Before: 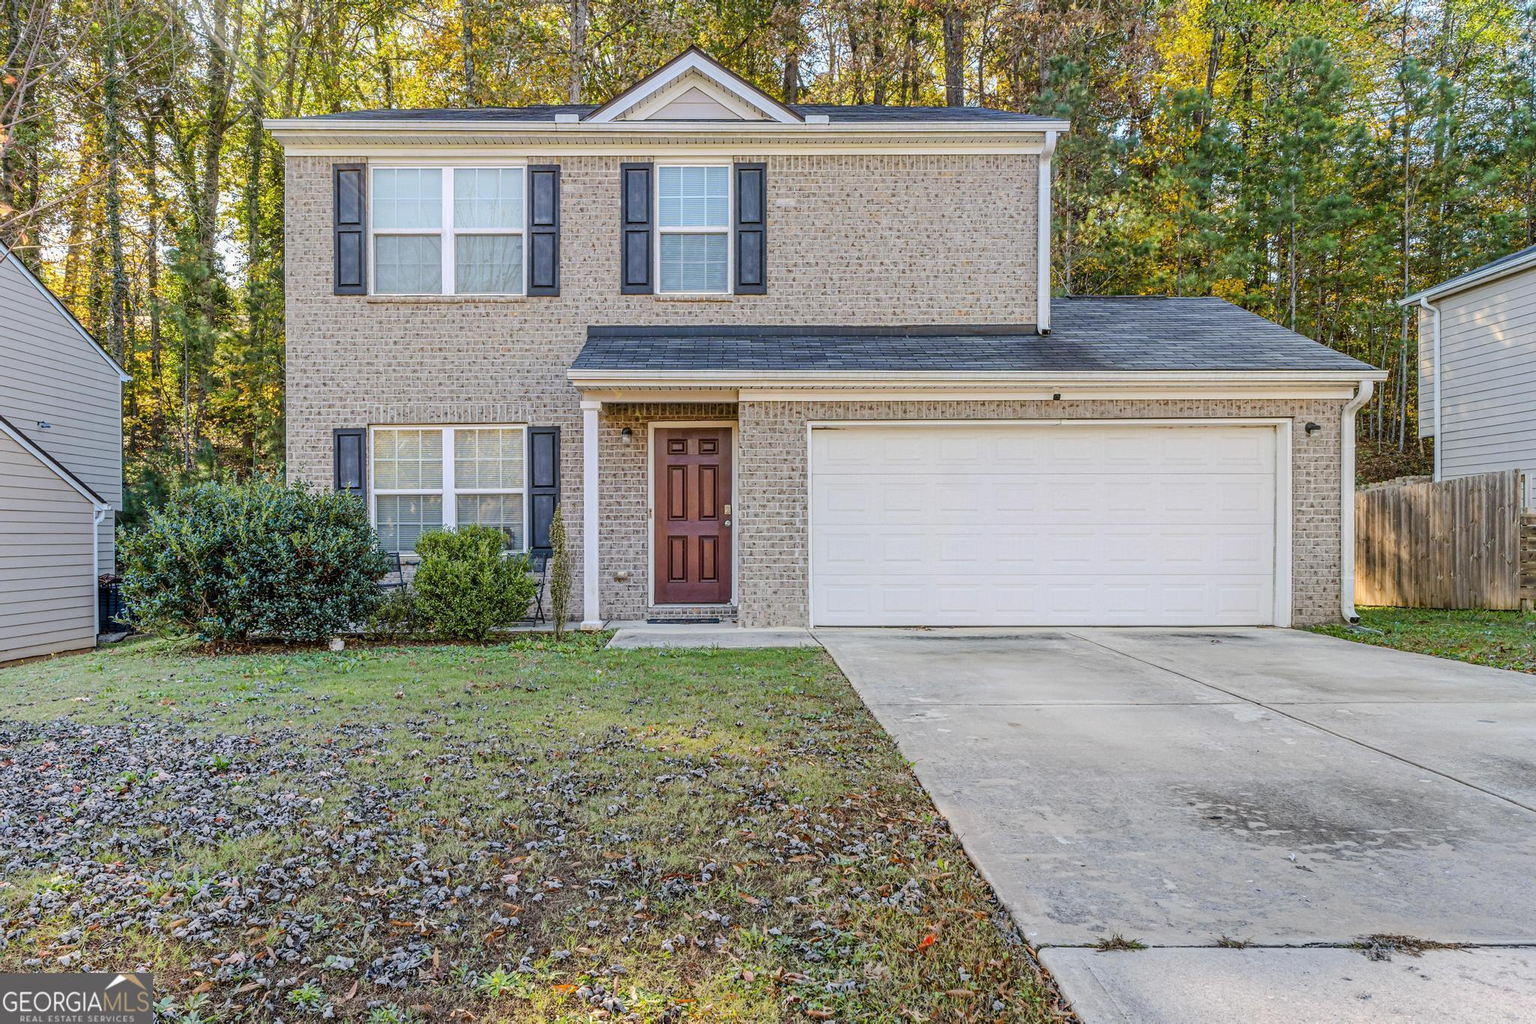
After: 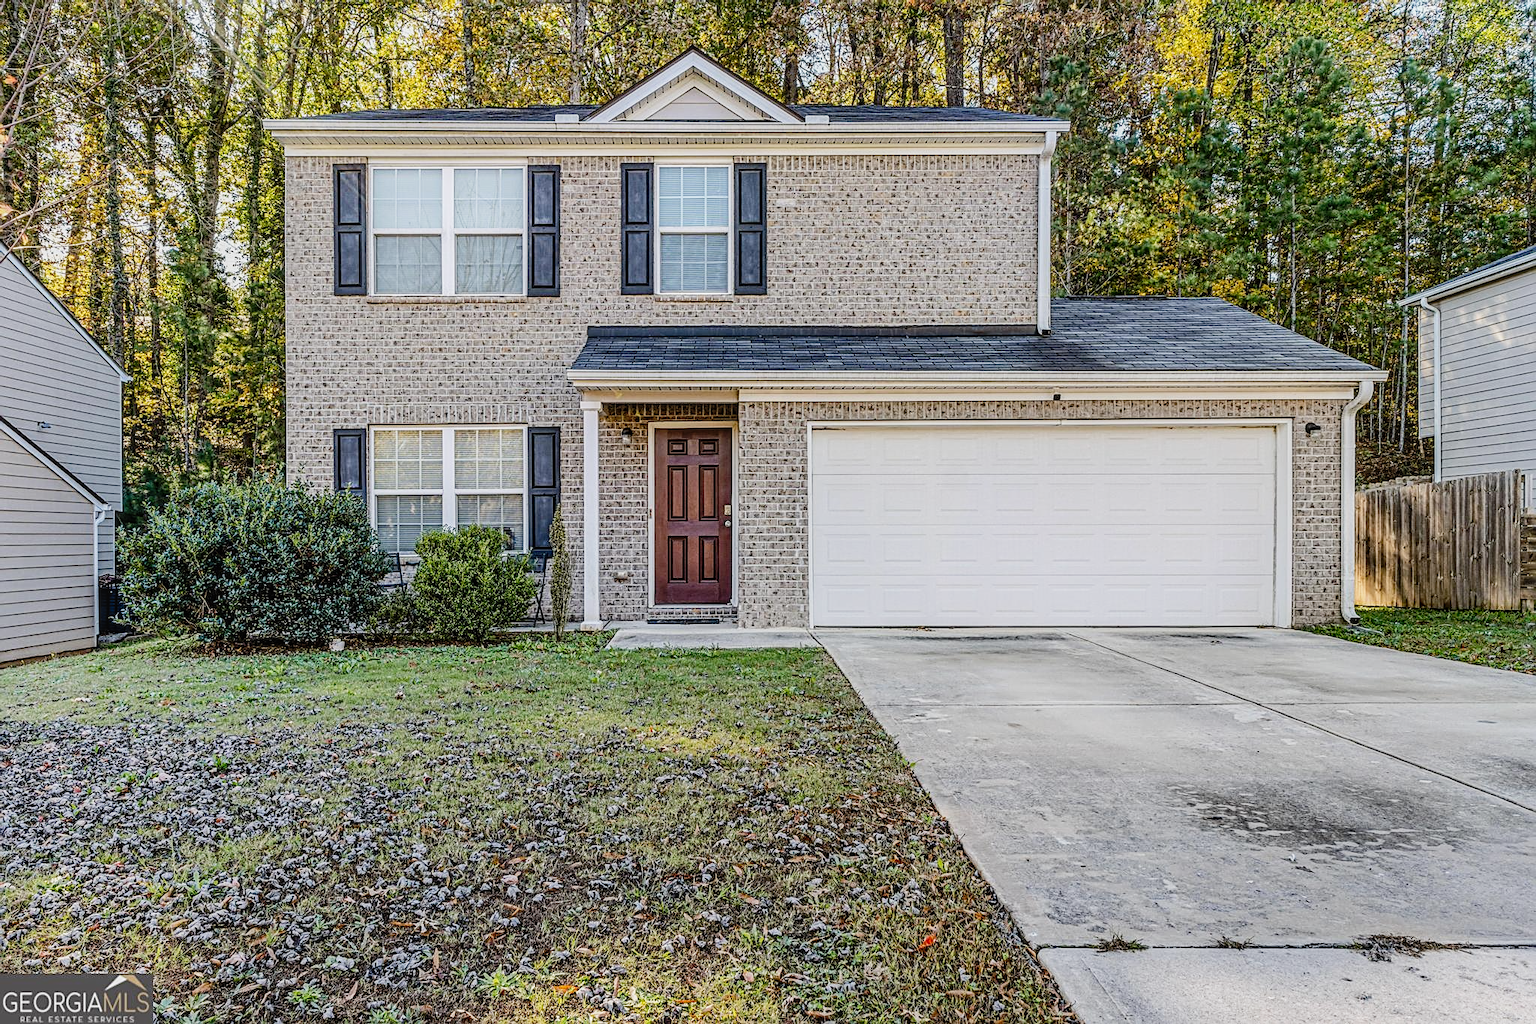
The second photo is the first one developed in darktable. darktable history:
tone equalizer: -8 EV -0.434 EV, -7 EV -0.363 EV, -6 EV -0.354 EV, -5 EV -0.246 EV, -3 EV 0.193 EV, -2 EV 0.314 EV, -1 EV 0.413 EV, +0 EV 0.418 EV, edges refinement/feathering 500, mask exposure compensation -1.57 EV, preserve details no
sharpen: on, module defaults
local contrast: on, module defaults
exposure: exposure -0.582 EV, compensate exposure bias true, compensate highlight preservation false
tone curve: curves: ch0 [(0, 0.022) (0.114, 0.088) (0.282, 0.316) (0.446, 0.511) (0.613, 0.693) (0.786, 0.843) (0.999, 0.949)]; ch1 [(0, 0) (0.395, 0.343) (0.463, 0.427) (0.486, 0.474) (0.503, 0.5) (0.535, 0.522) (0.555, 0.546) (0.594, 0.614) (0.755, 0.793) (1, 1)]; ch2 [(0, 0) (0.369, 0.388) (0.449, 0.431) (0.501, 0.5) (0.528, 0.517) (0.561, 0.59) (0.612, 0.646) (0.697, 0.721) (1, 1)], preserve colors none
